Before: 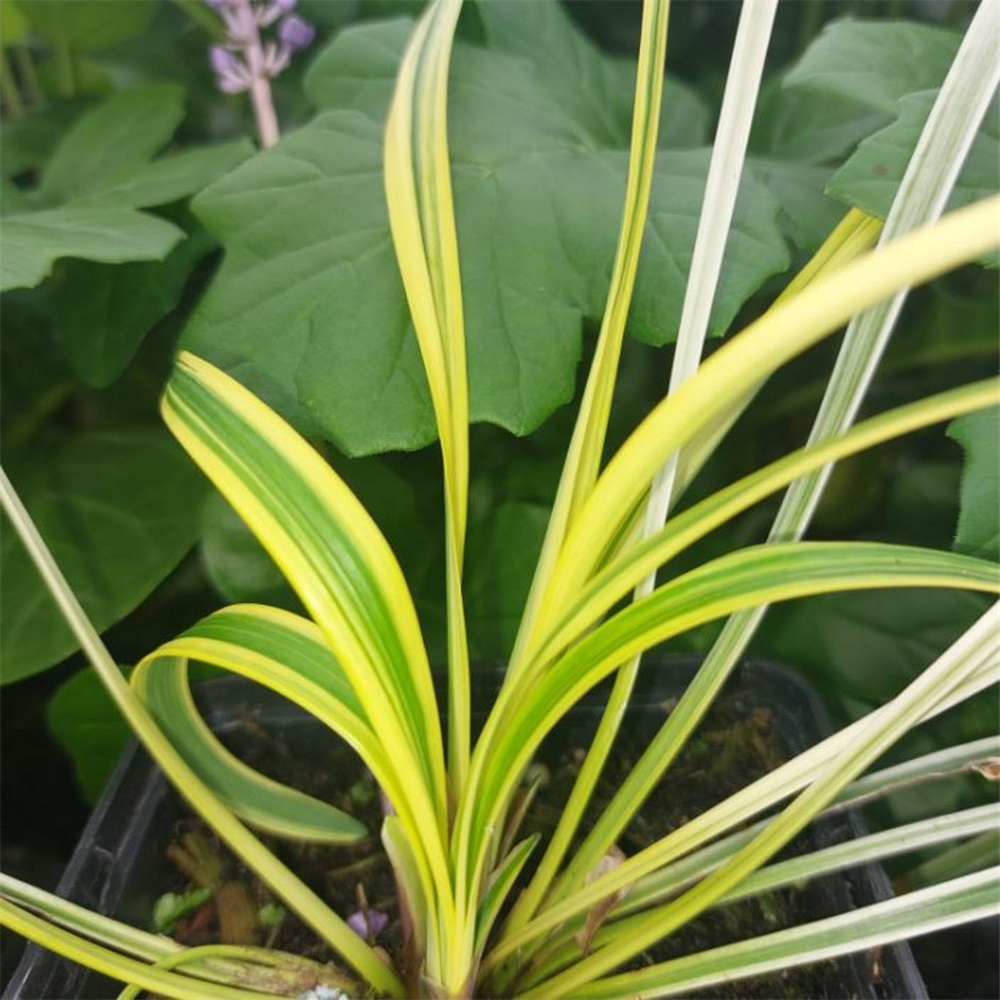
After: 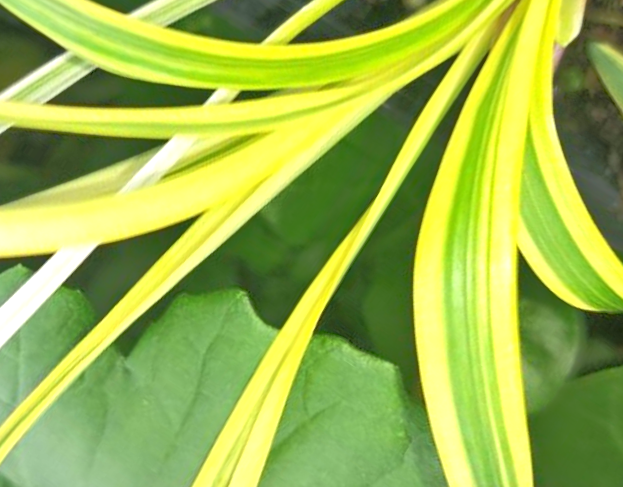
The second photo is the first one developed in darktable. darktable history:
exposure: black level correction 0, exposure 0.698 EV, compensate highlight preservation false
tone equalizer: -8 EV -0.52 EV, -7 EV -0.34 EV, -6 EV -0.109 EV, -5 EV 0.41 EV, -4 EV 0.986 EV, -3 EV 0.78 EV, -2 EV -0.008 EV, -1 EV 0.124 EV, +0 EV -0.024 EV
crop and rotate: angle 146.8°, left 9.111%, top 15.611%, right 4.579%, bottom 16.912%
